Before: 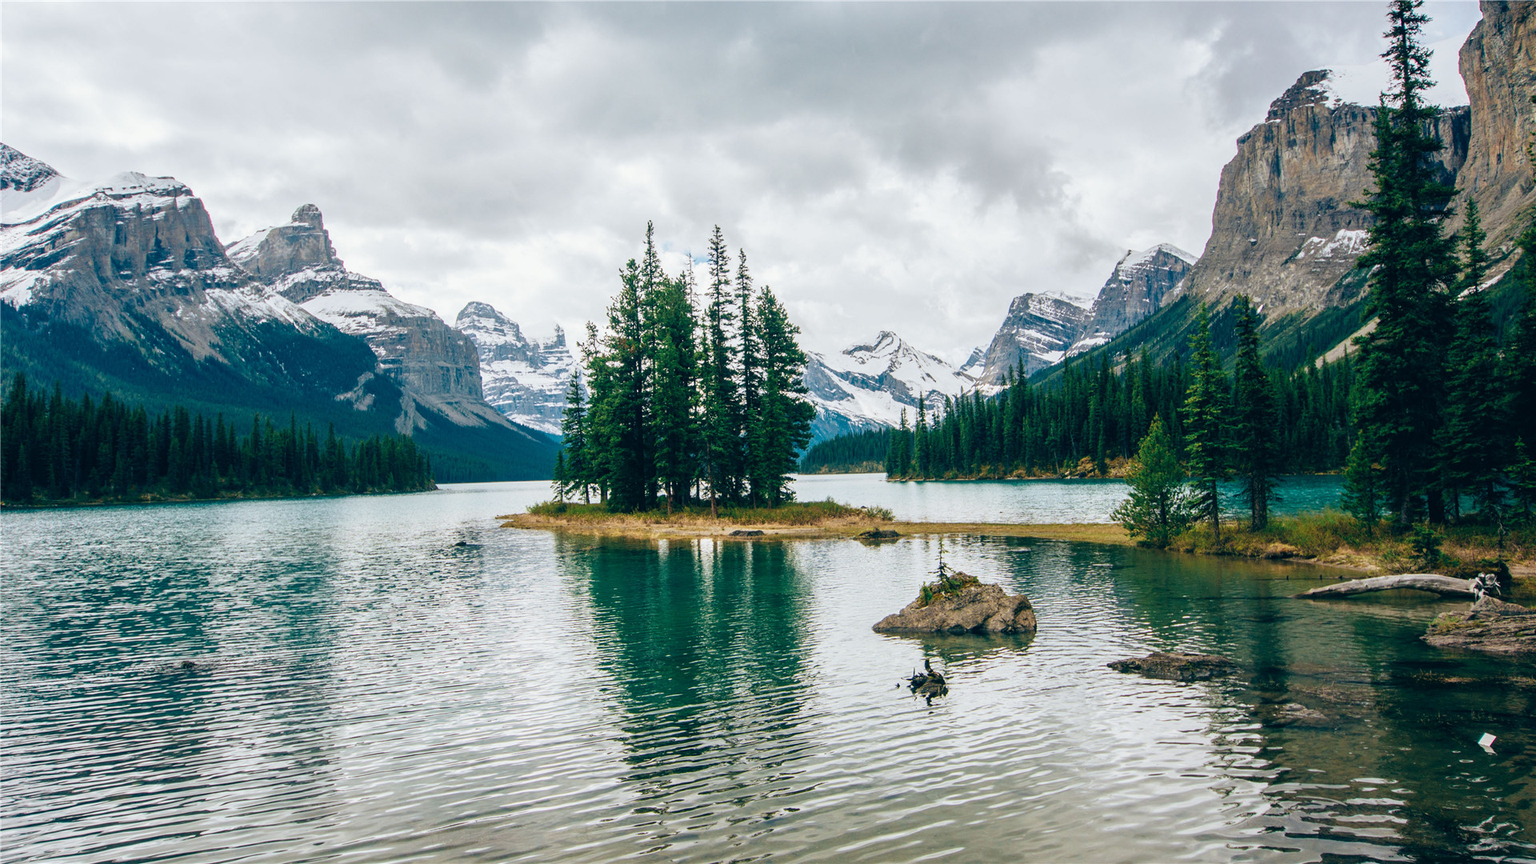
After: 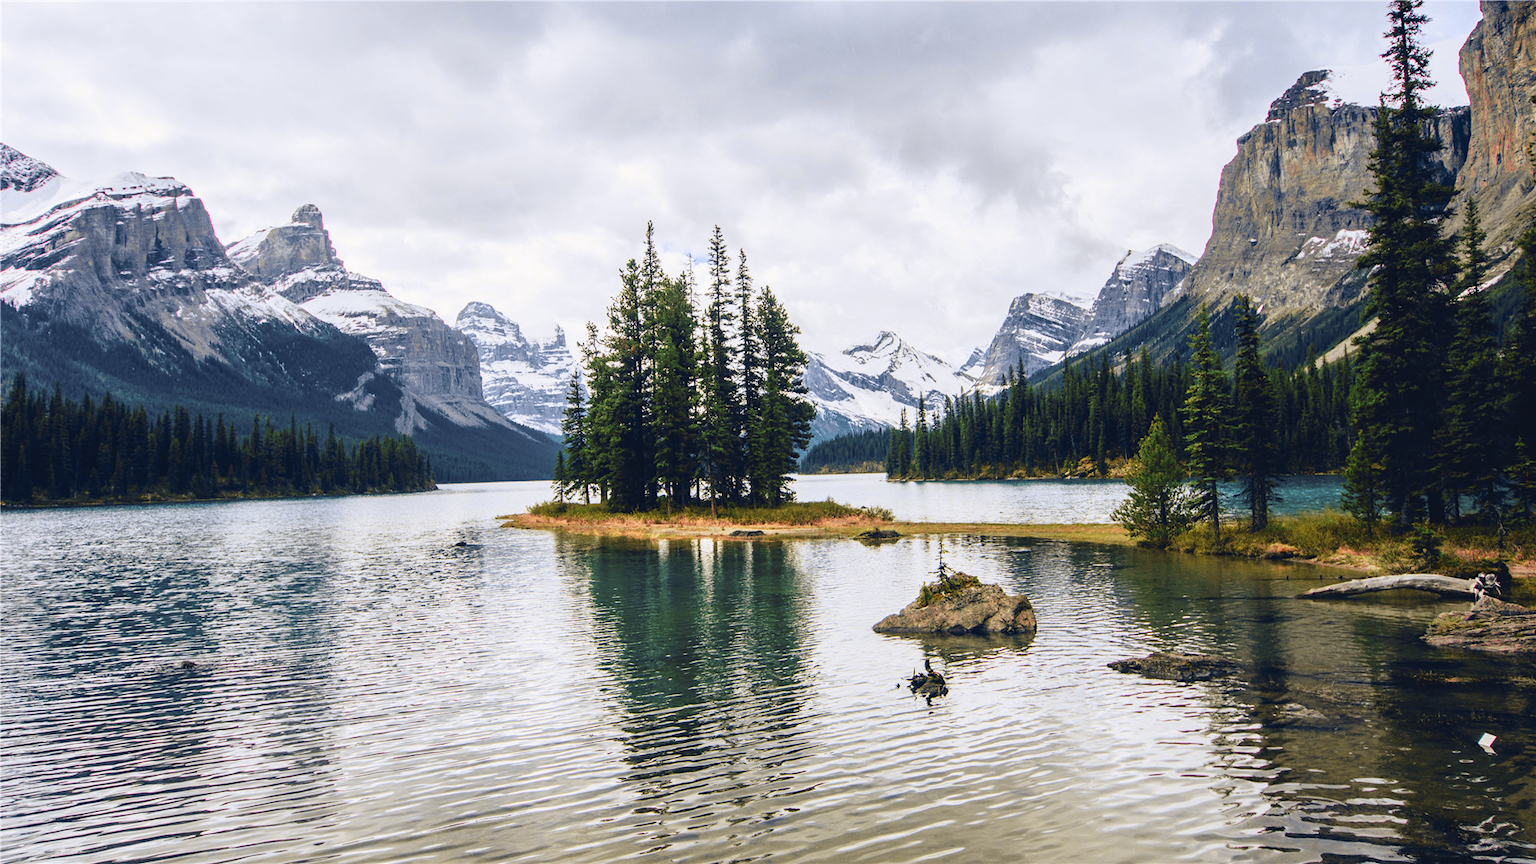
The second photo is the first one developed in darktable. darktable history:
tone curve: curves: ch0 [(0, 0.036) (0.119, 0.115) (0.466, 0.498) (0.715, 0.767) (0.817, 0.865) (1, 0.998)]; ch1 [(0, 0) (0.377, 0.424) (0.442, 0.491) (0.487, 0.502) (0.514, 0.512) (0.536, 0.577) (0.66, 0.724) (1, 1)]; ch2 [(0, 0) (0.38, 0.405) (0.463, 0.443) (0.492, 0.486) (0.526, 0.541) (0.578, 0.598) (1, 1)], color space Lab, independent channels, preserve colors none
